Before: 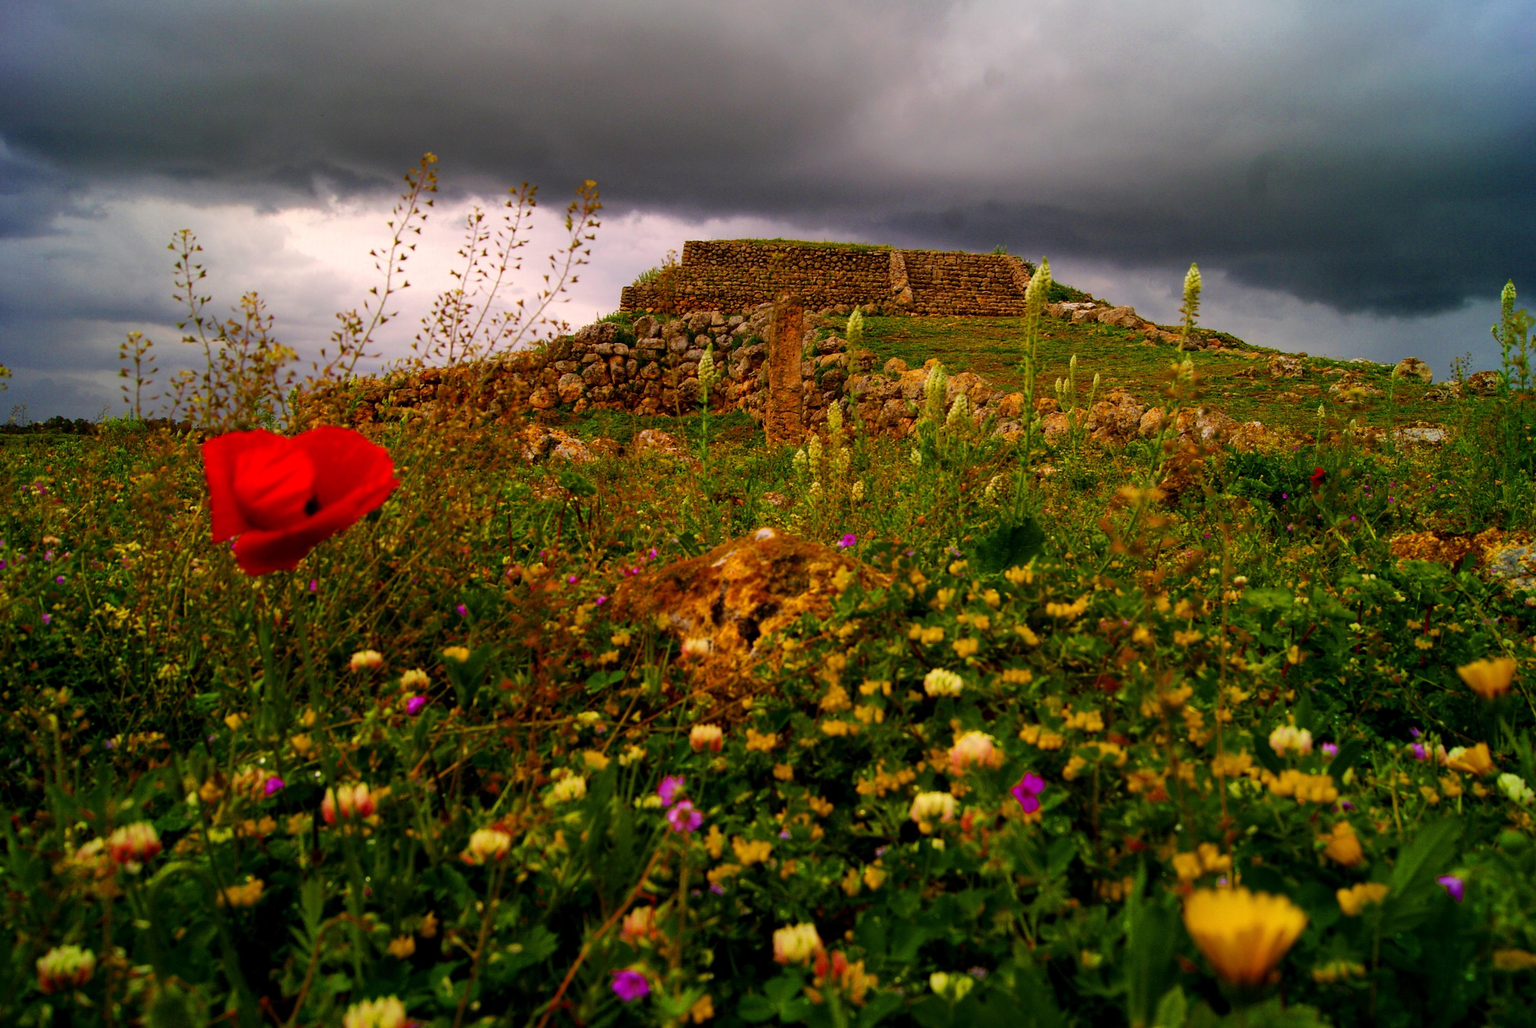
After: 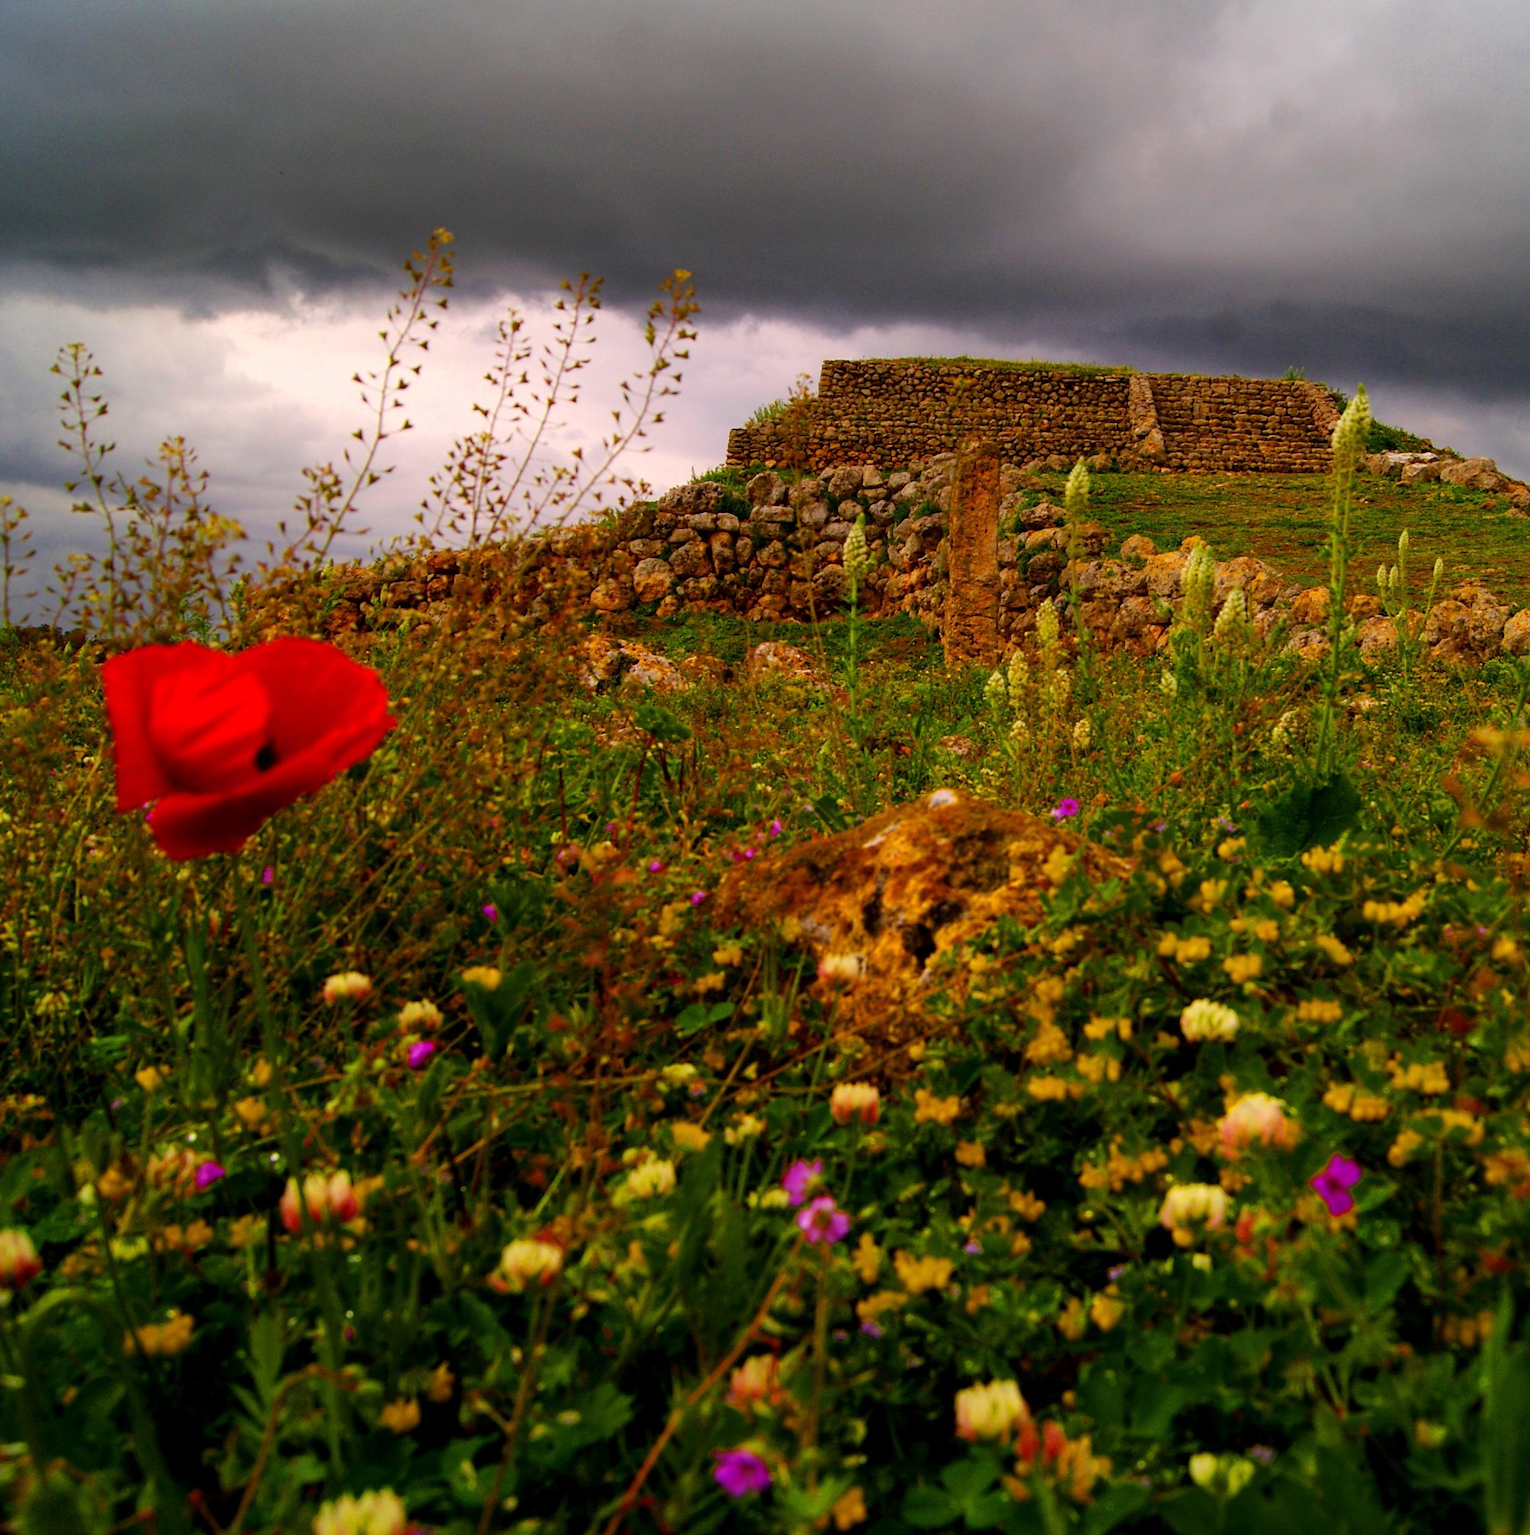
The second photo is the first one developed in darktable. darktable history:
crop and rotate: left 8.744%, right 24.591%
